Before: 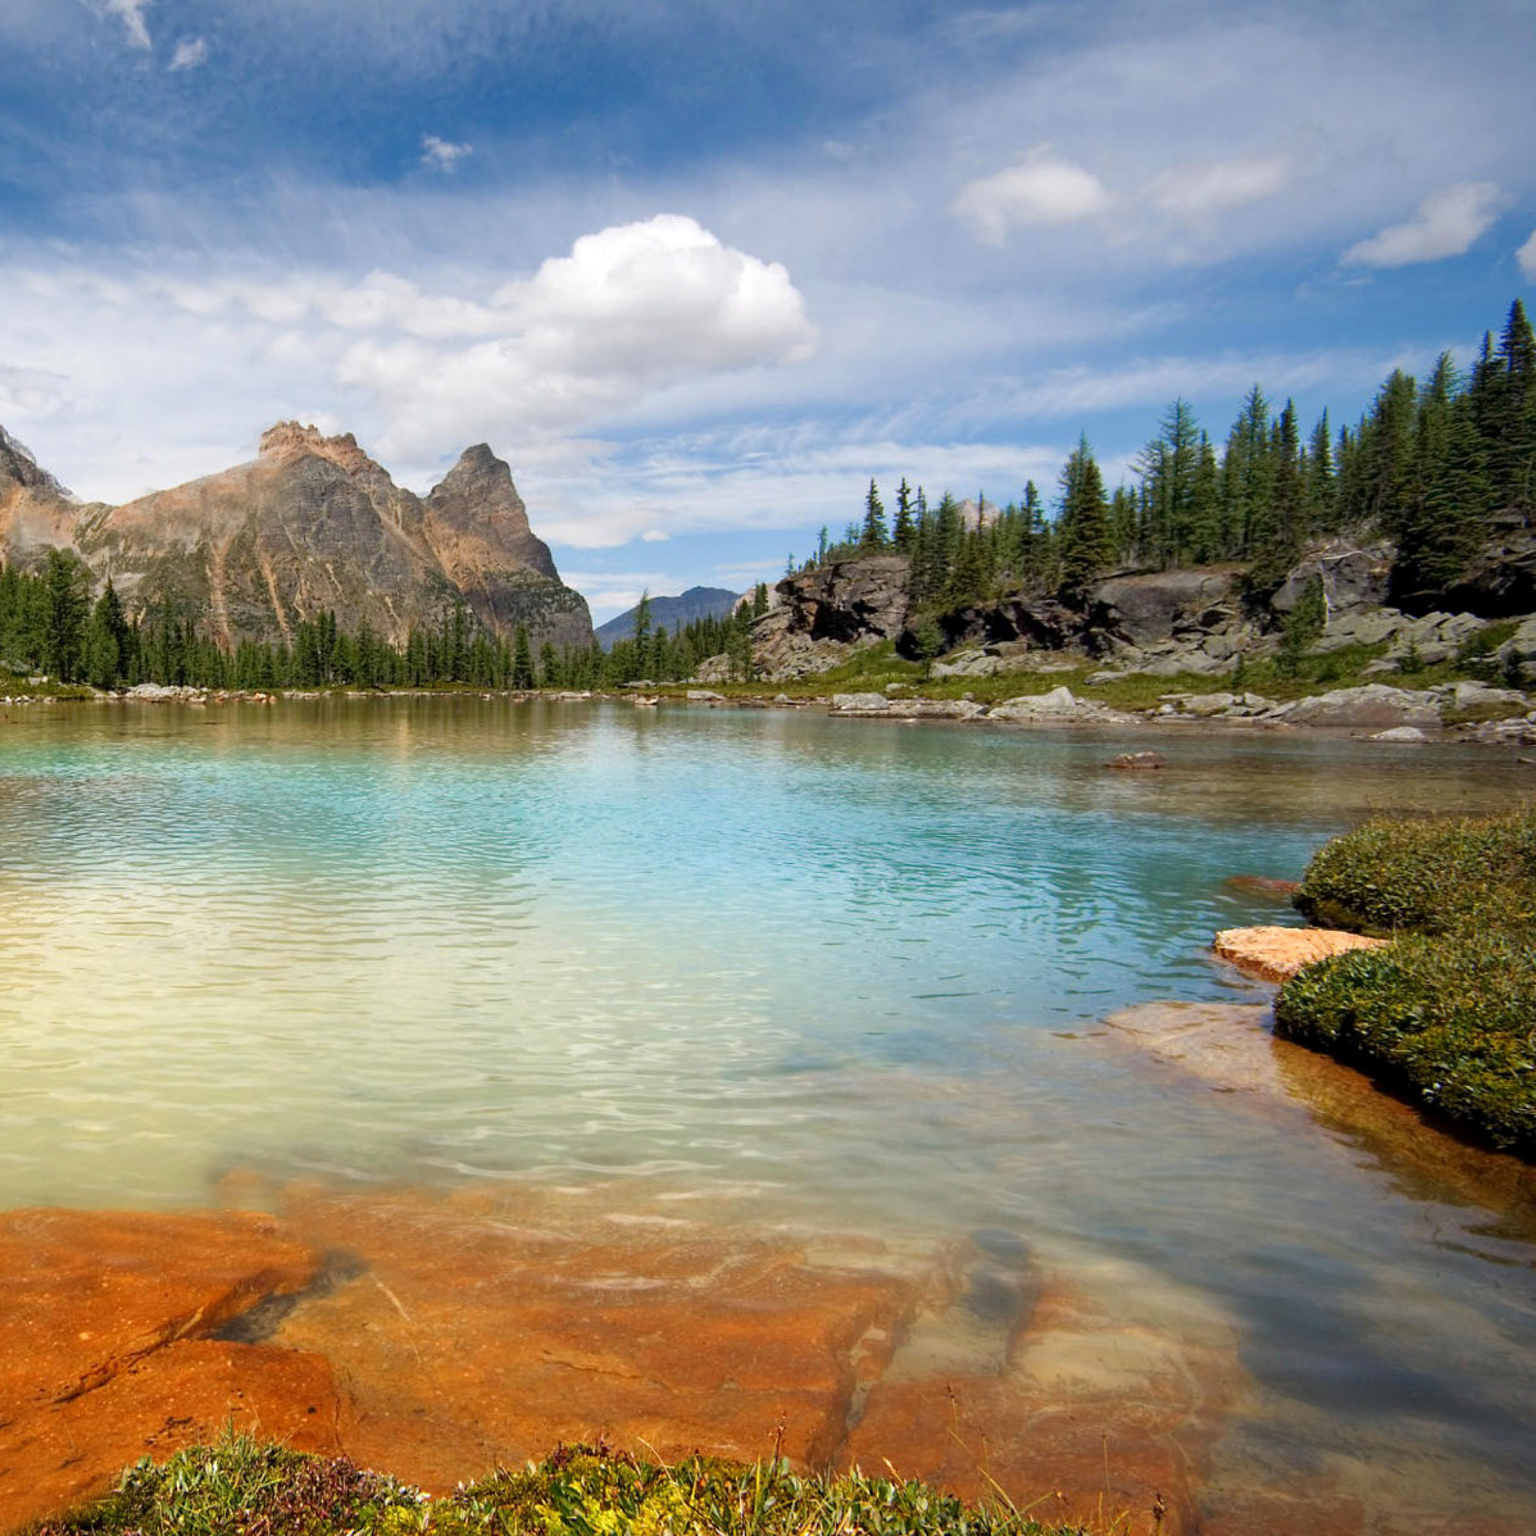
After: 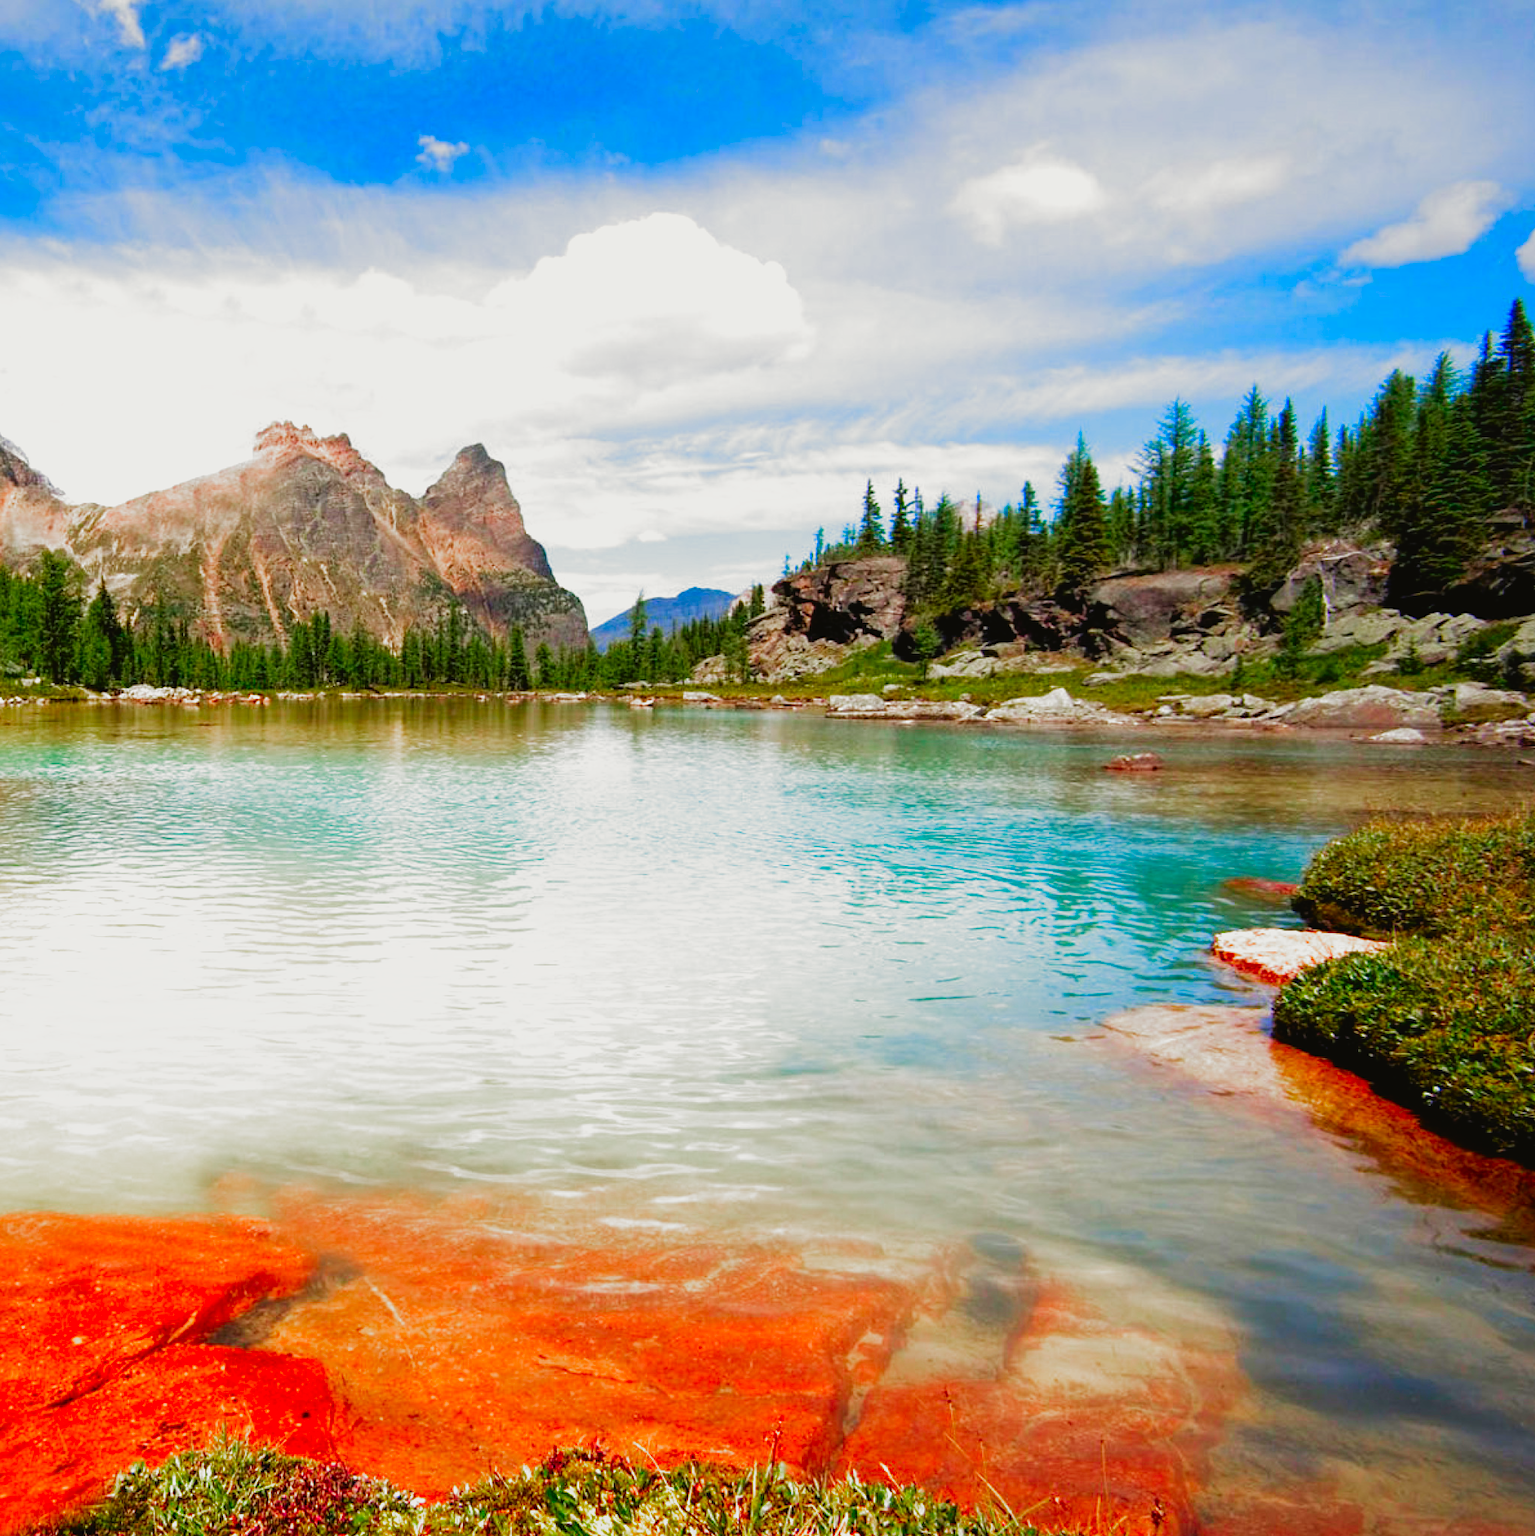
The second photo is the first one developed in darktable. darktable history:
color correction: highlights b* -0.032, saturation 1.36
exposure: black level correction -0.002, exposure 0.547 EV, compensate highlight preservation false
filmic rgb: black relative exposure -8.01 EV, white relative exposure 2.37 EV, hardness 6.65, add noise in highlights 0.001, preserve chrominance no, color science v3 (2019), use custom middle-gray values true, contrast in highlights soft
crop and rotate: left 0.533%, top 0.164%, bottom 0.281%
contrast brightness saturation: contrast -0.111
tone curve: curves: ch0 [(0, 0) (0.059, 0.027) (0.162, 0.125) (0.304, 0.279) (0.547, 0.532) (0.828, 0.815) (1, 0.983)]; ch1 [(0, 0) (0.23, 0.166) (0.34, 0.298) (0.371, 0.334) (0.435, 0.408) (0.477, 0.469) (0.499, 0.498) (0.529, 0.544) (0.559, 0.587) (0.743, 0.798) (1, 1)]; ch2 [(0, 0) (0.431, 0.414) (0.498, 0.503) (0.524, 0.531) (0.568, 0.567) (0.6, 0.597) (0.643, 0.631) (0.74, 0.721) (1, 1)], color space Lab, independent channels, preserve colors none
